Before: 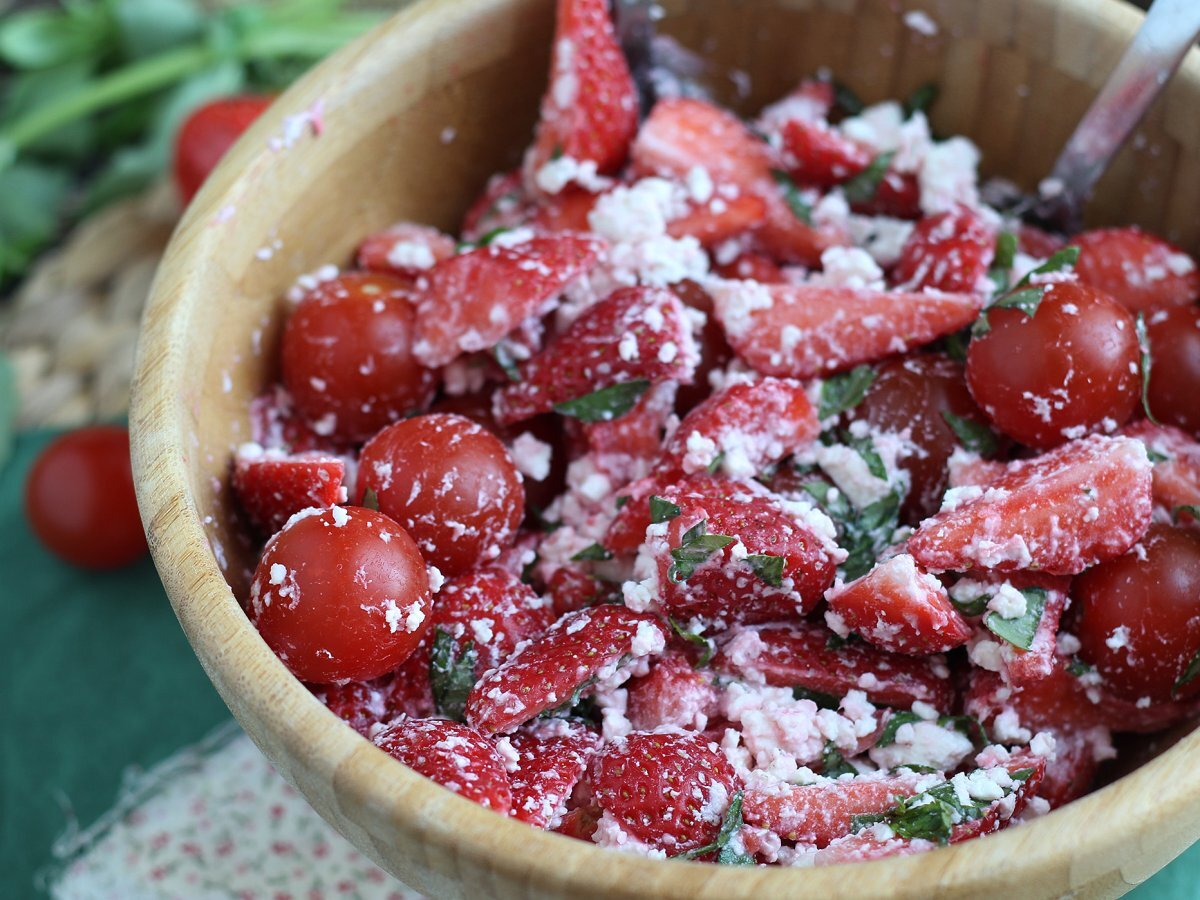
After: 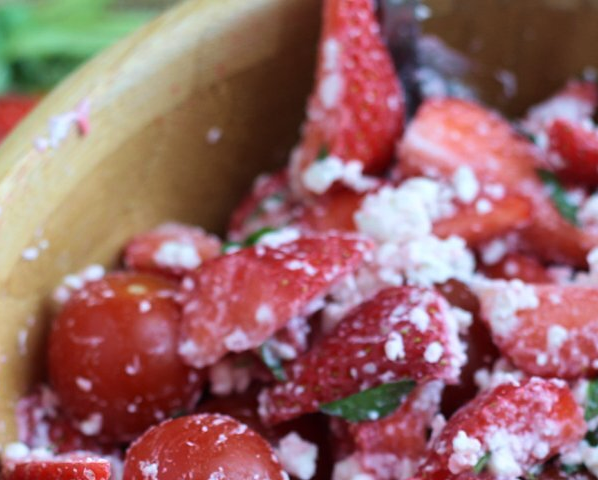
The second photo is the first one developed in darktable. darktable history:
velvia: on, module defaults
crop: left 19.555%, right 30.577%, bottom 46.606%
